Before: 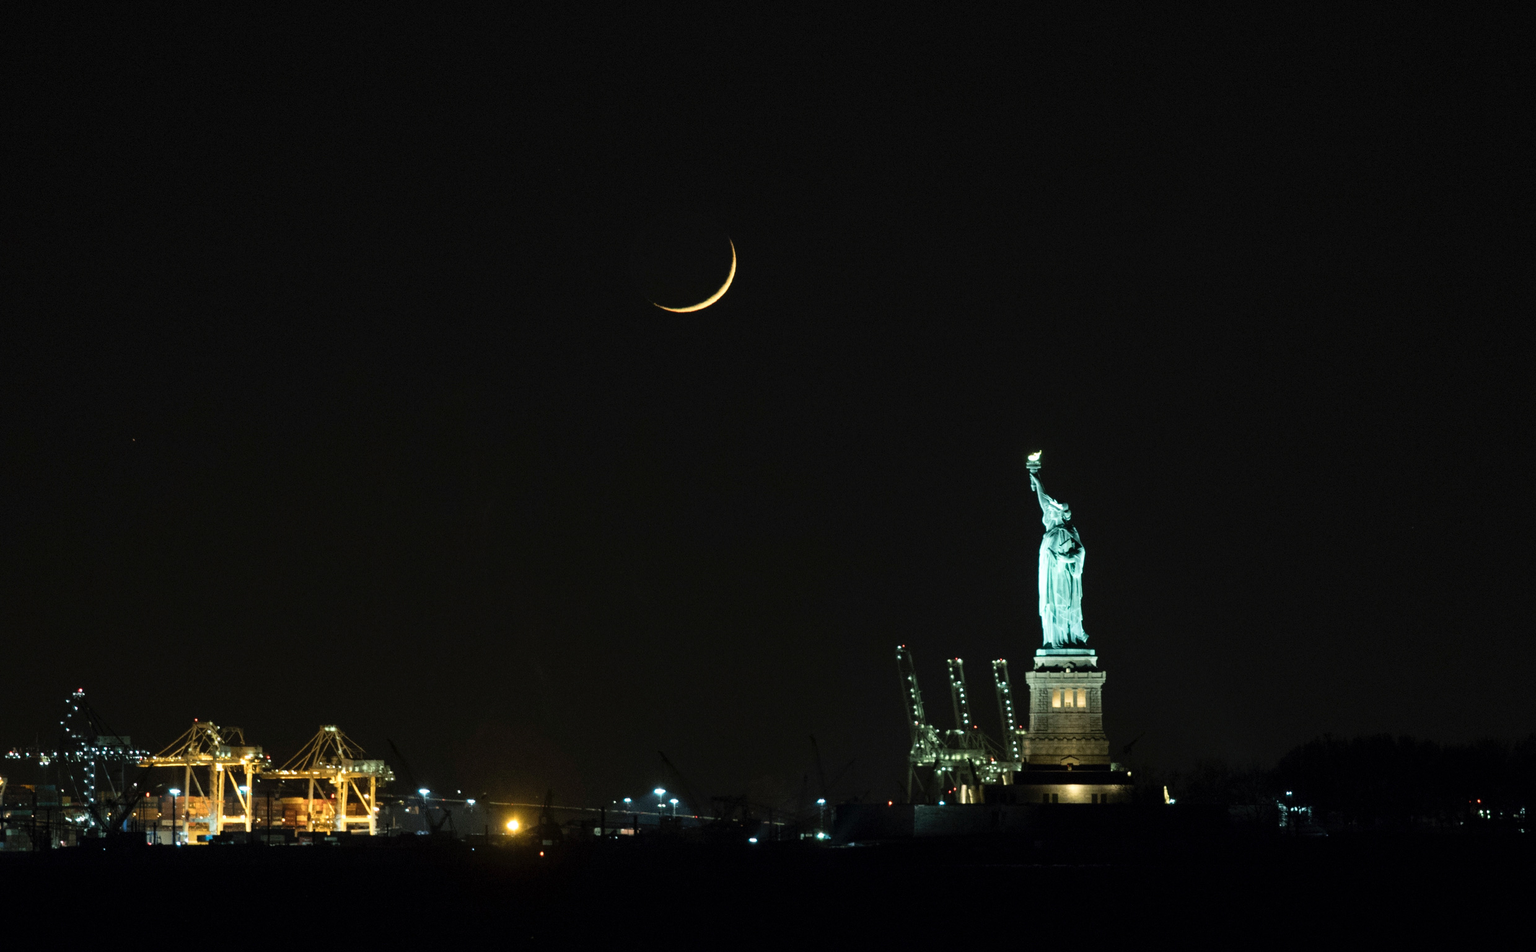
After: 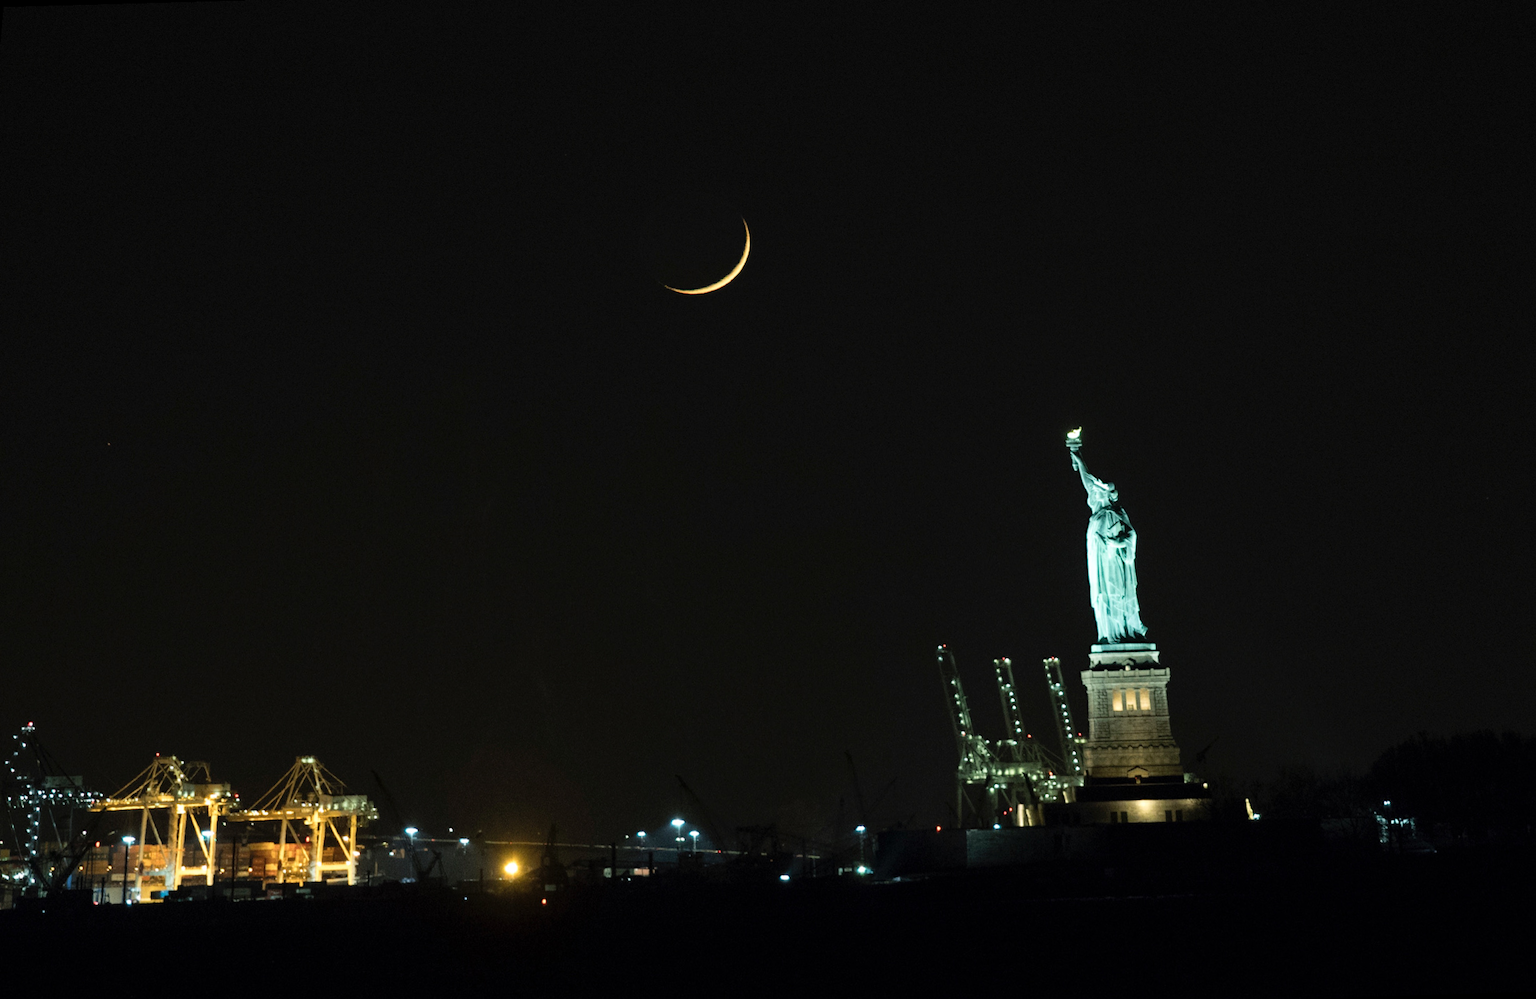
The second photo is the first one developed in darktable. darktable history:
rotate and perspective: rotation -1.68°, lens shift (vertical) -0.146, crop left 0.049, crop right 0.912, crop top 0.032, crop bottom 0.96
